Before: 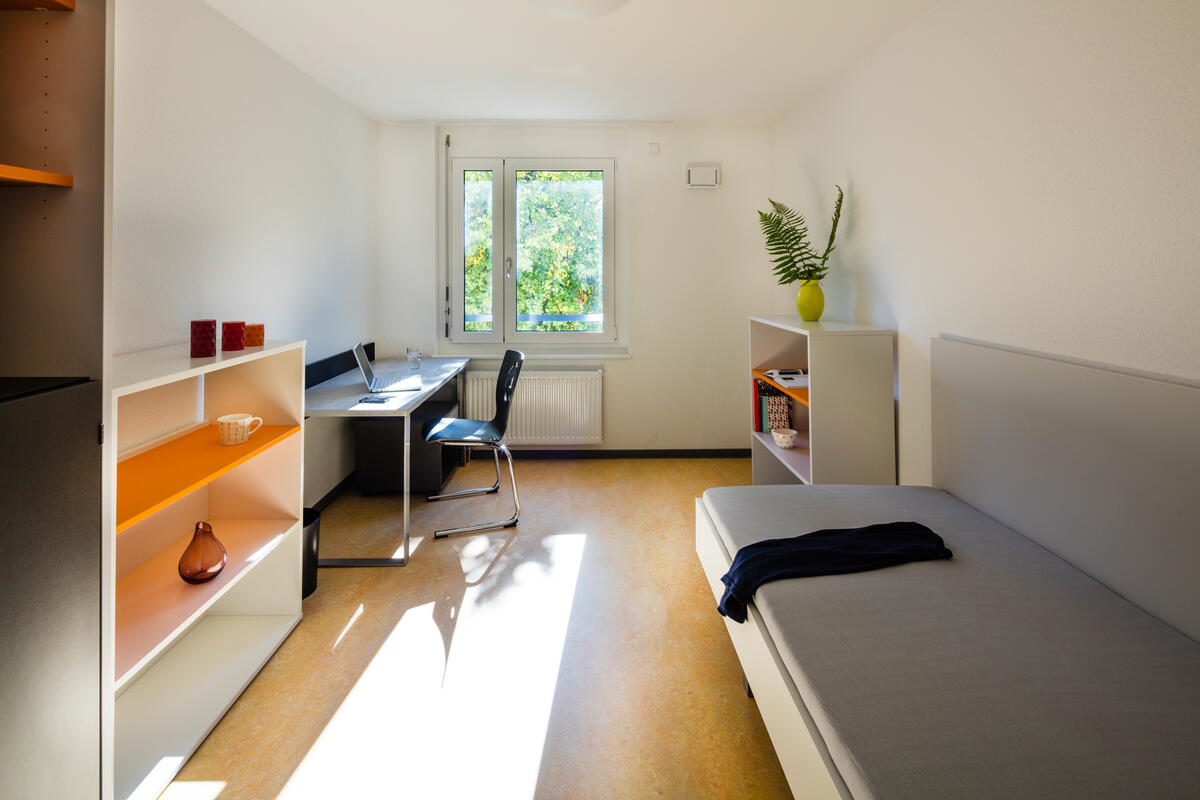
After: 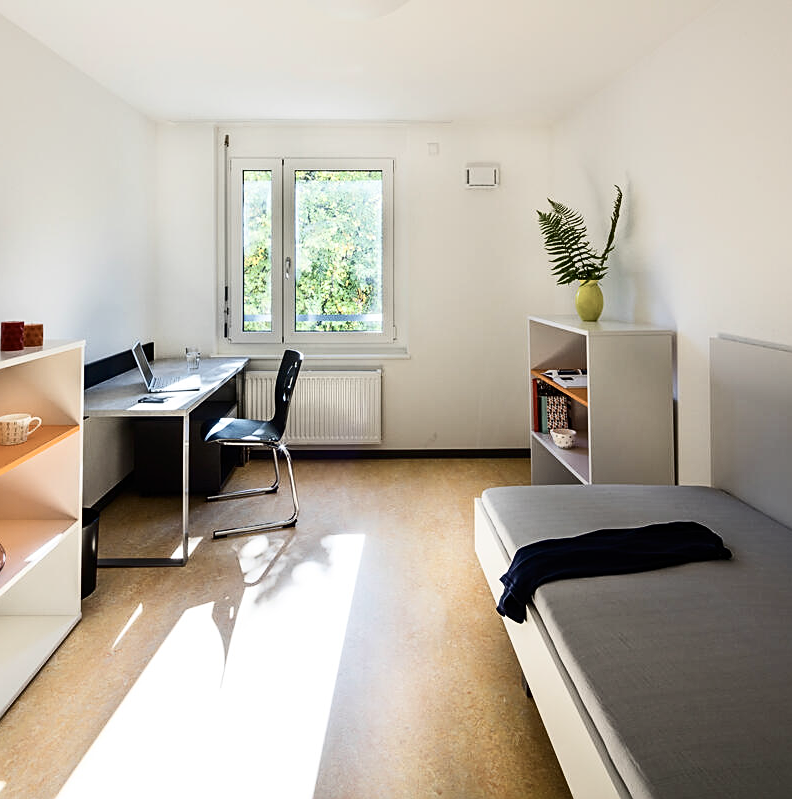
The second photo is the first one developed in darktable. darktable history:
sharpen: on, module defaults
contrast brightness saturation: contrast 0.25, saturation -0.31
crop and rotate: left 18.442%, right 15.508%
